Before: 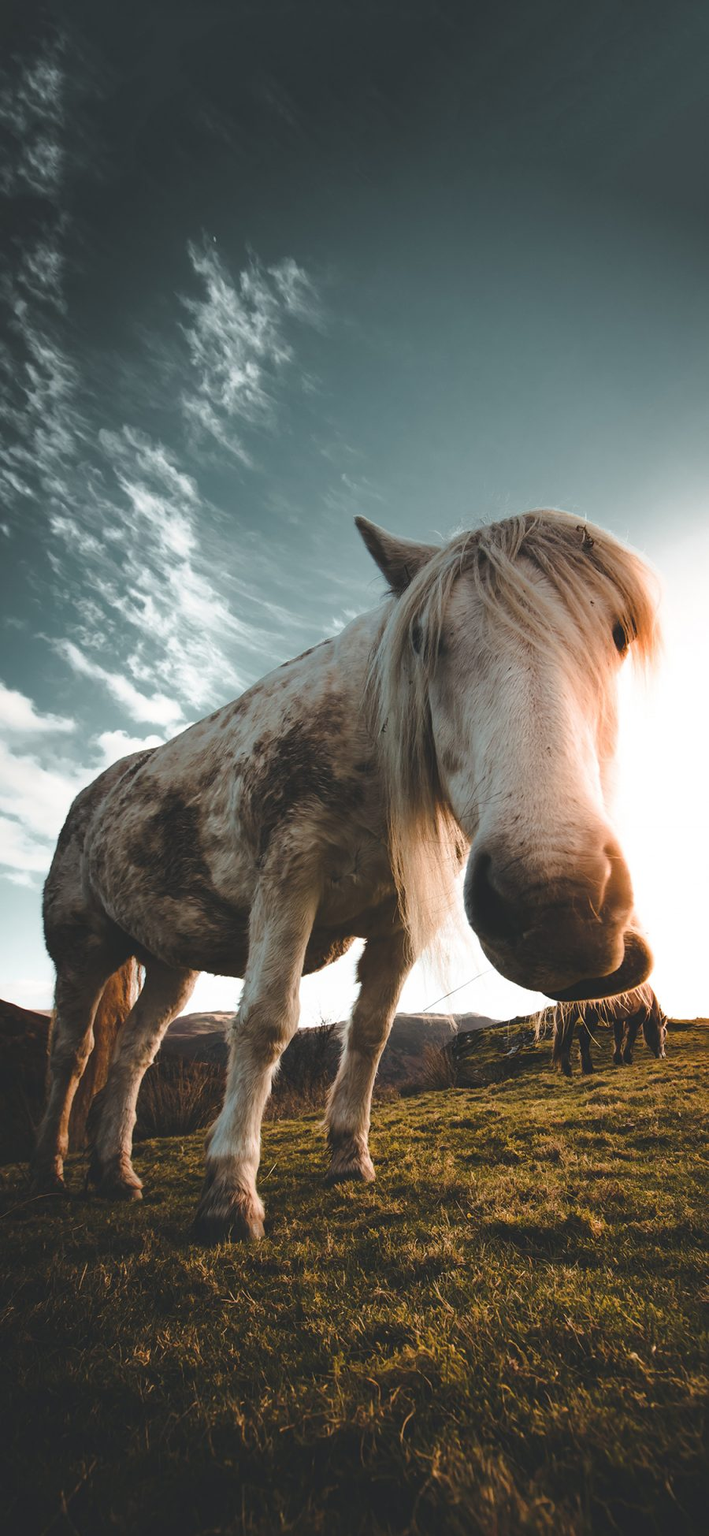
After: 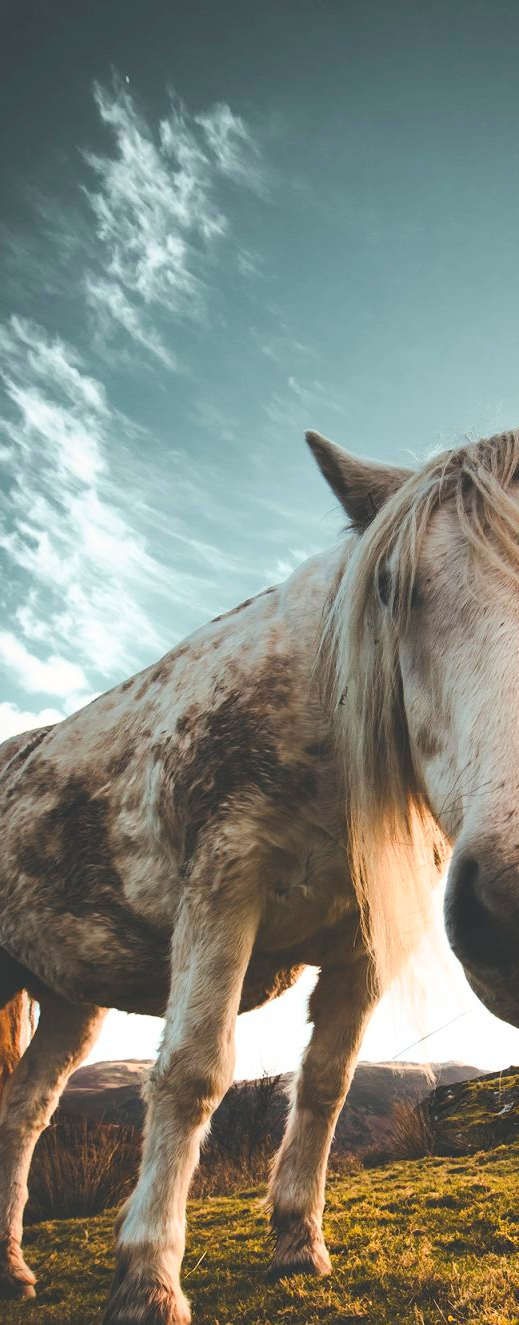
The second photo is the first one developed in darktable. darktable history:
crop: left 16.181%, top 11.518%, right 26.127%, bottom 20.488%
contrast brightness saturation: contrast 0.237, brightness 0.241, saturation 0.392
